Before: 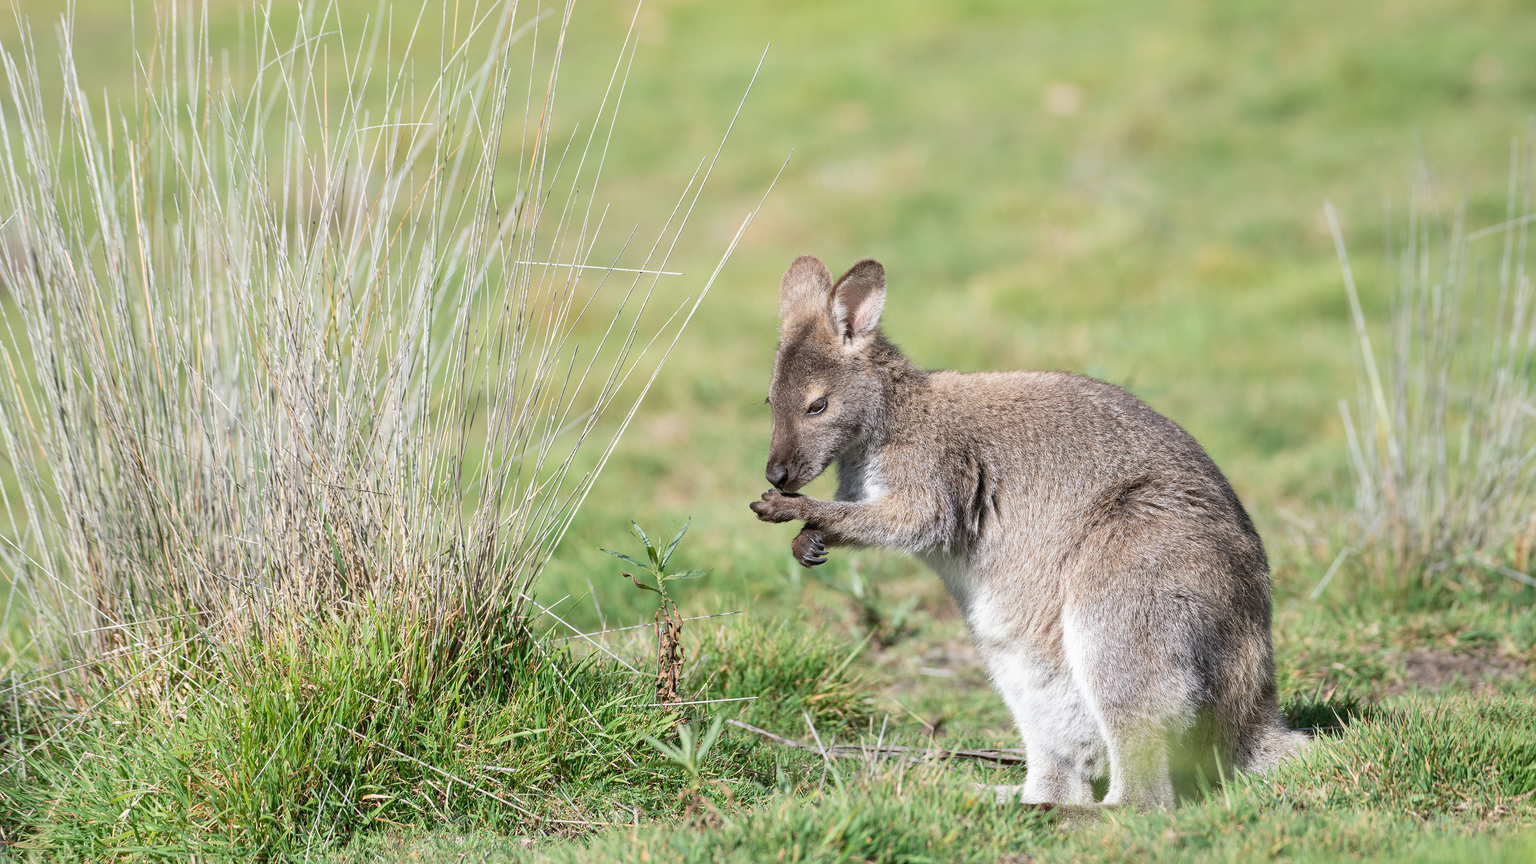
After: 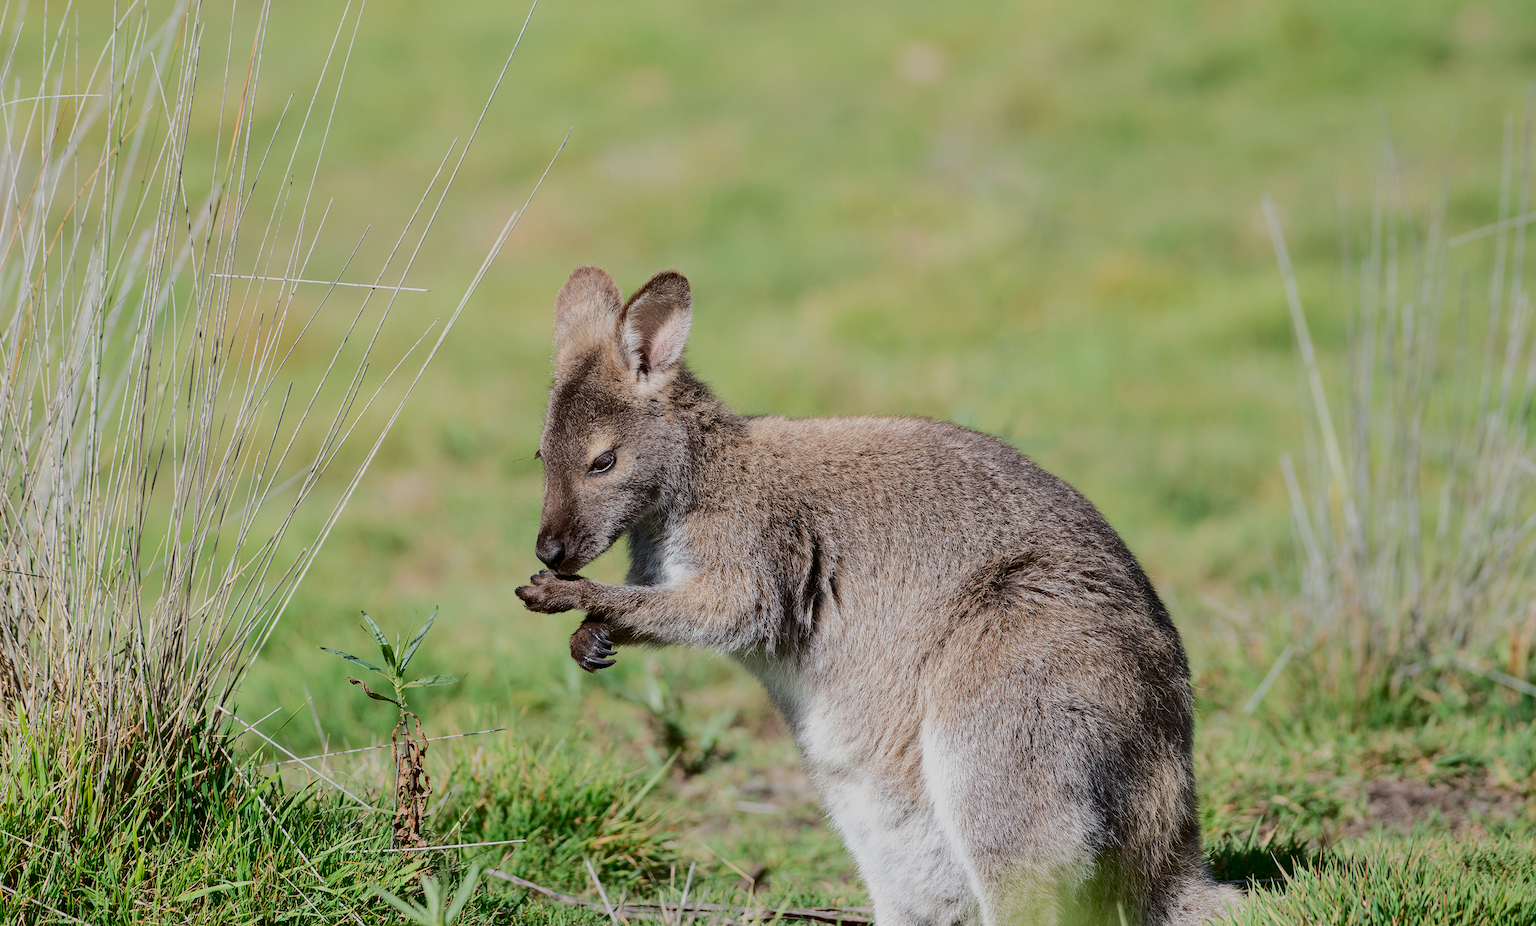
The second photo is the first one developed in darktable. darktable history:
contrast brightness saturation: contrast 0.326, brightness -0.071, saturation 0.173
crop: left 23.04%, top 5.924%, bottom 11.514%
tone equalizer: -8 EV -0.011 EV, -7 EV 0.022 EV, -6 EV -0.008 EV, -5 EV 0.004 EV, -4 EV -0.033 EV, -3 EV -0.238 EV, -2 EV -0.661 EV, -1 EV -0.972 EV, +0 EV -0.969 EV, edges refinement/feathering 500, mask exposure compensation -1.57 EV, preserve details no
